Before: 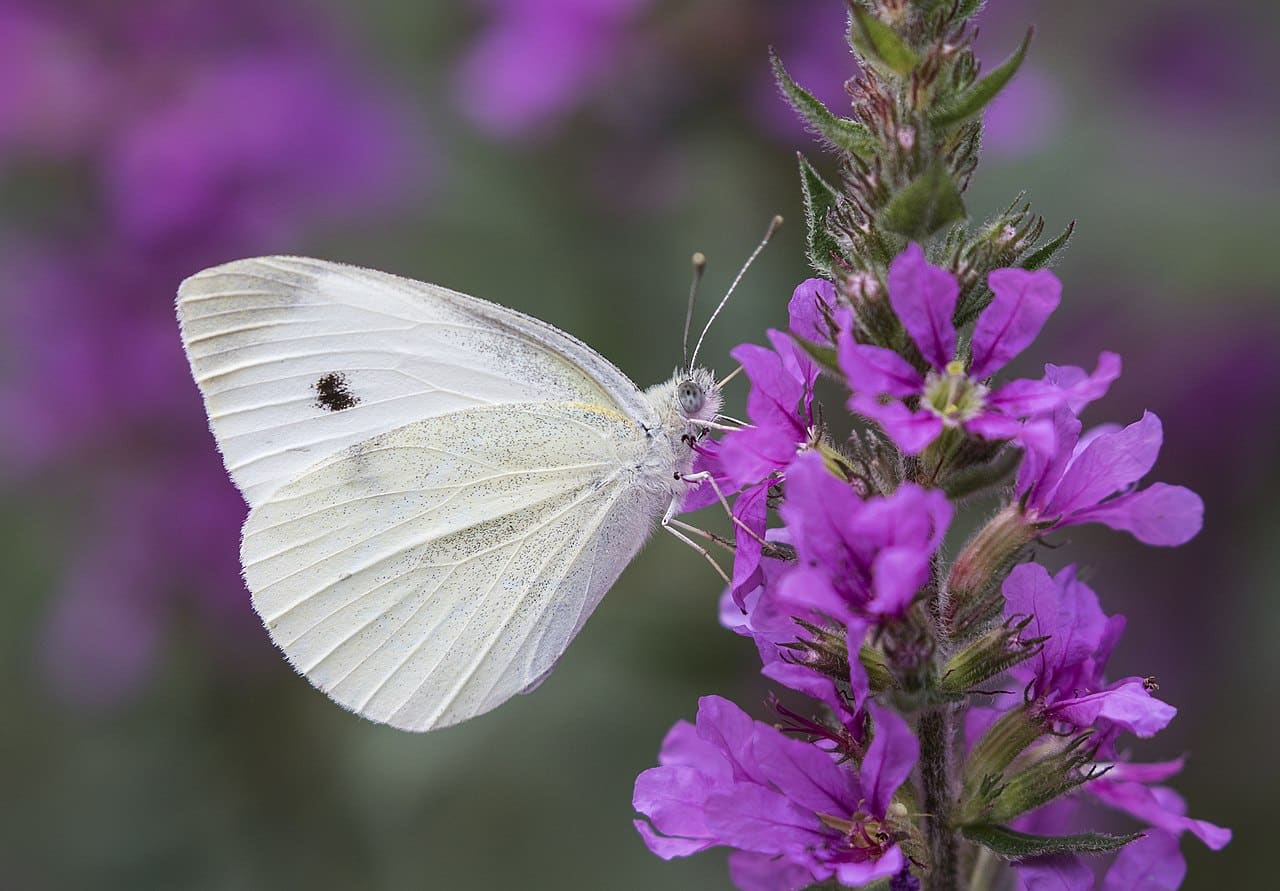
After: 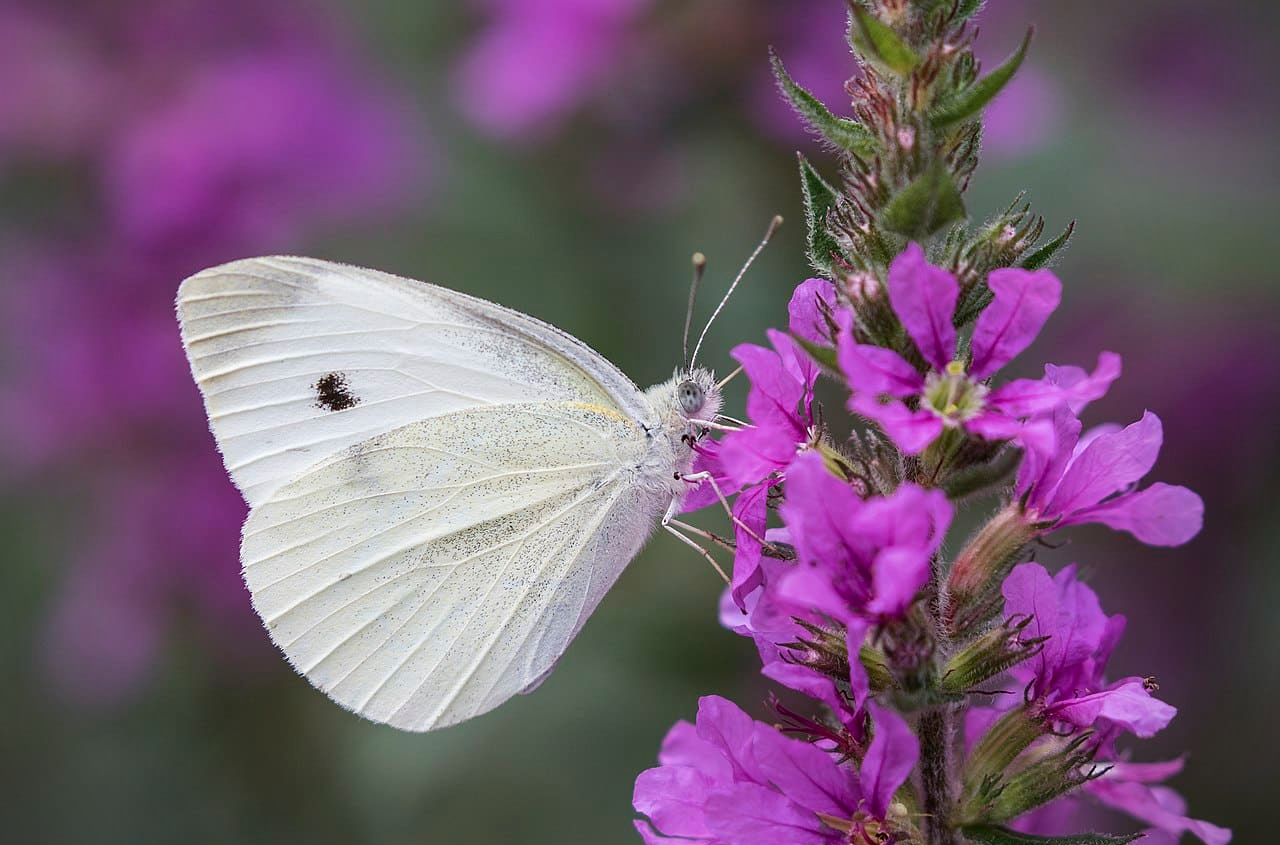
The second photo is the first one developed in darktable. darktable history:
crop and rotate: top 0%, bottom 5.097%
vignetting: fall-off radius 63.6%
